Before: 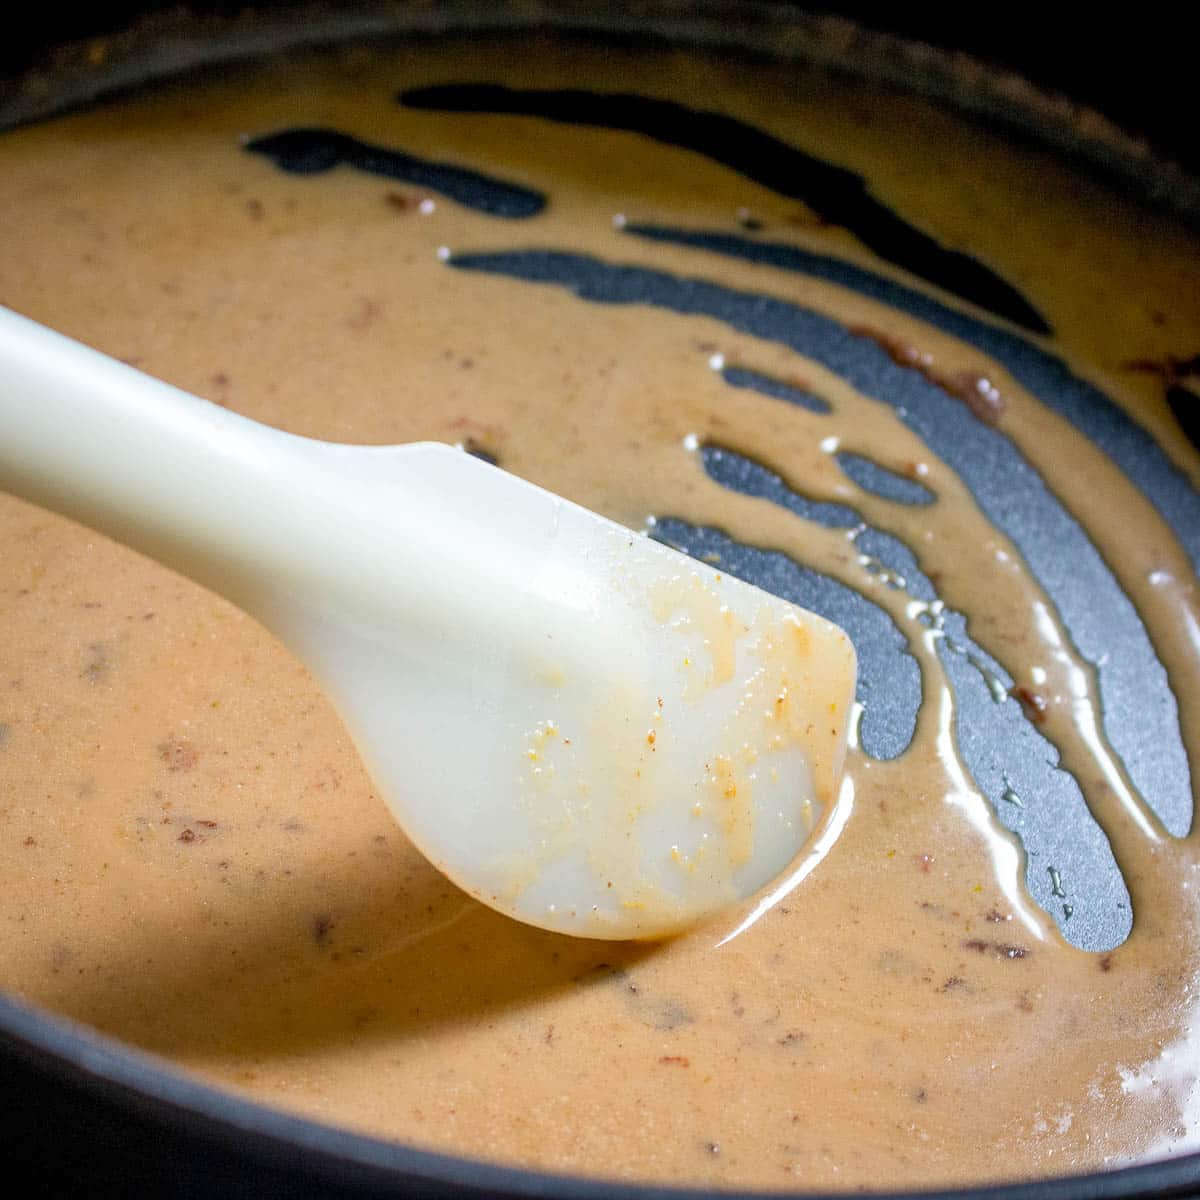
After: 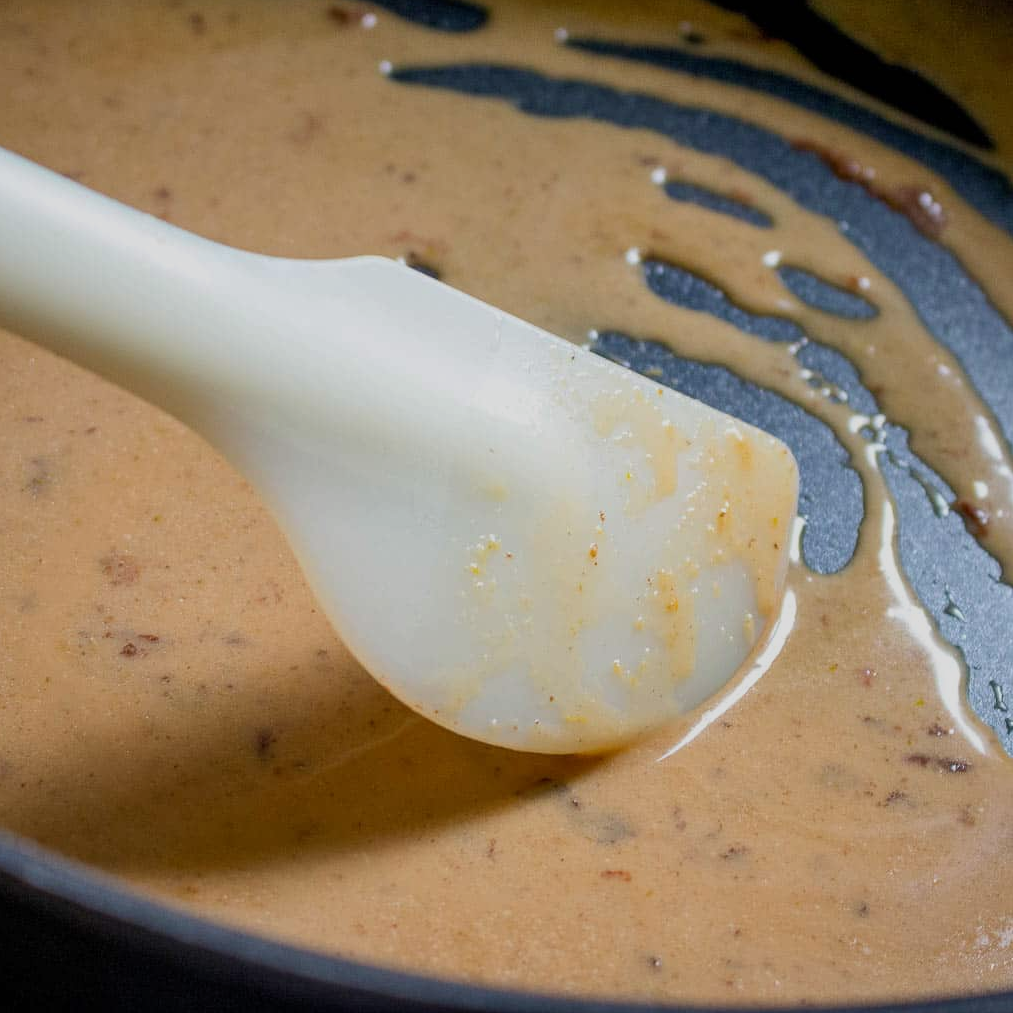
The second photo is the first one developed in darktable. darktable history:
crop and rotate: left 4.842%, top 15.51%, right 10.668%
exposure: exposure -0.492 EV, compensate highlight preservation false
